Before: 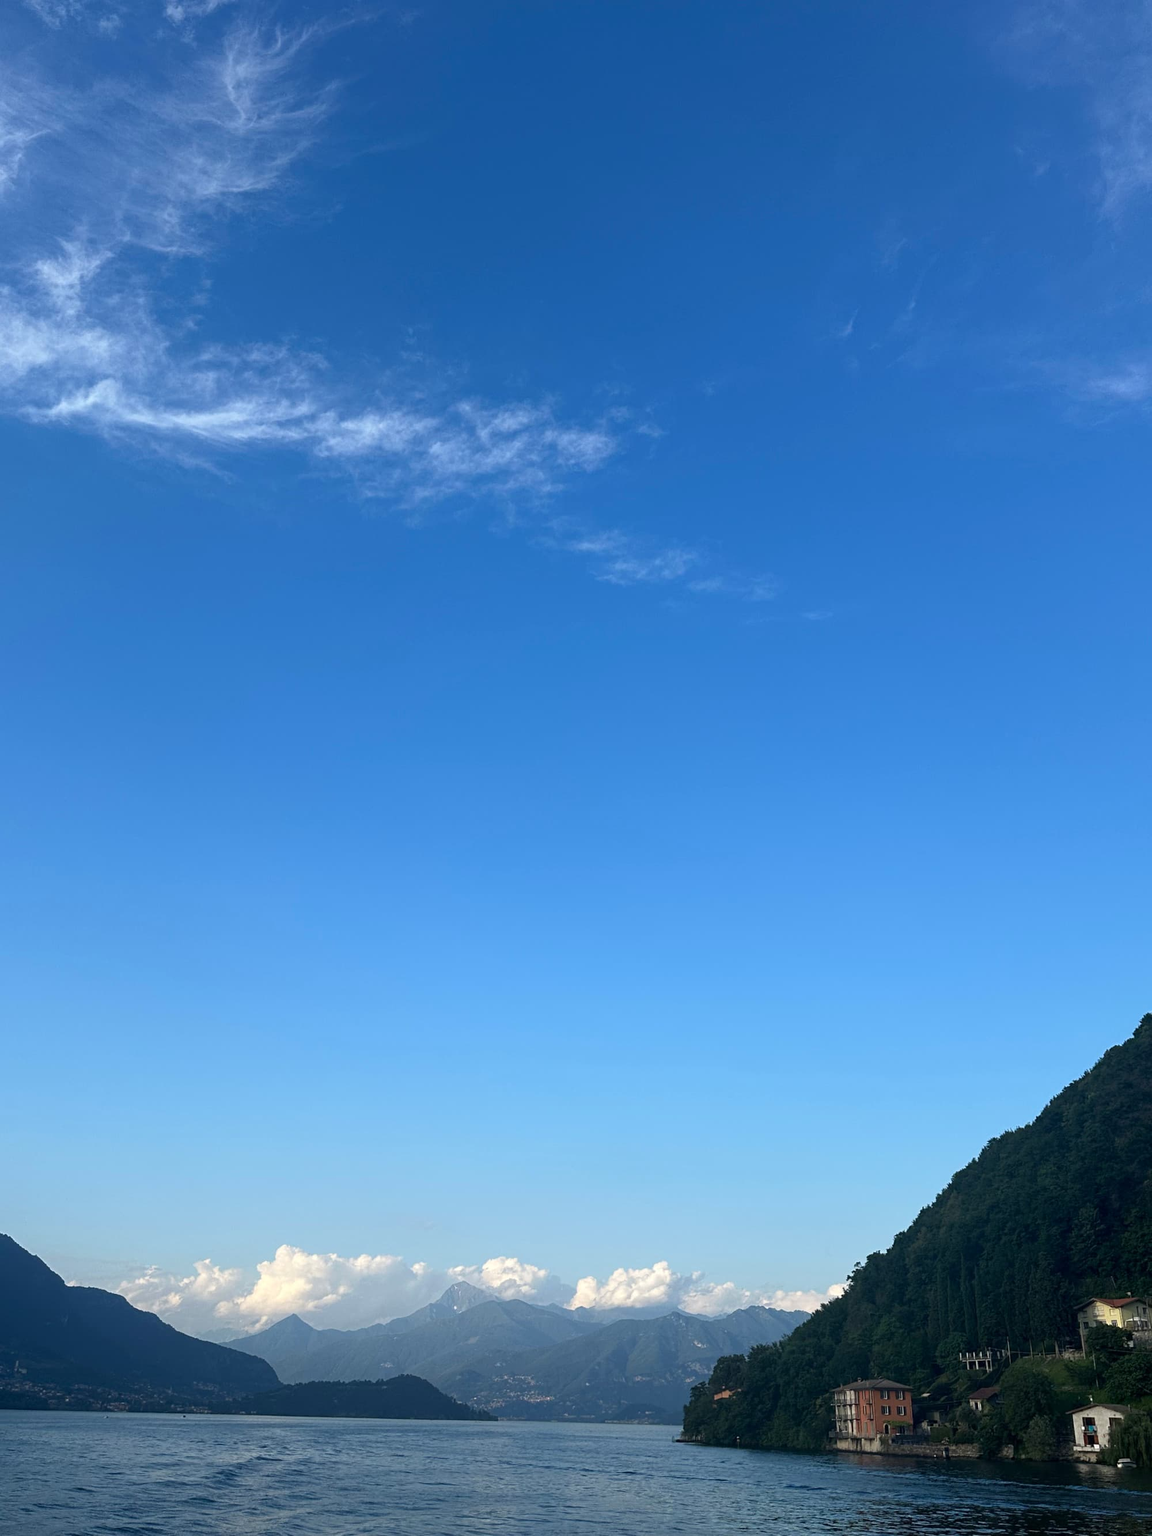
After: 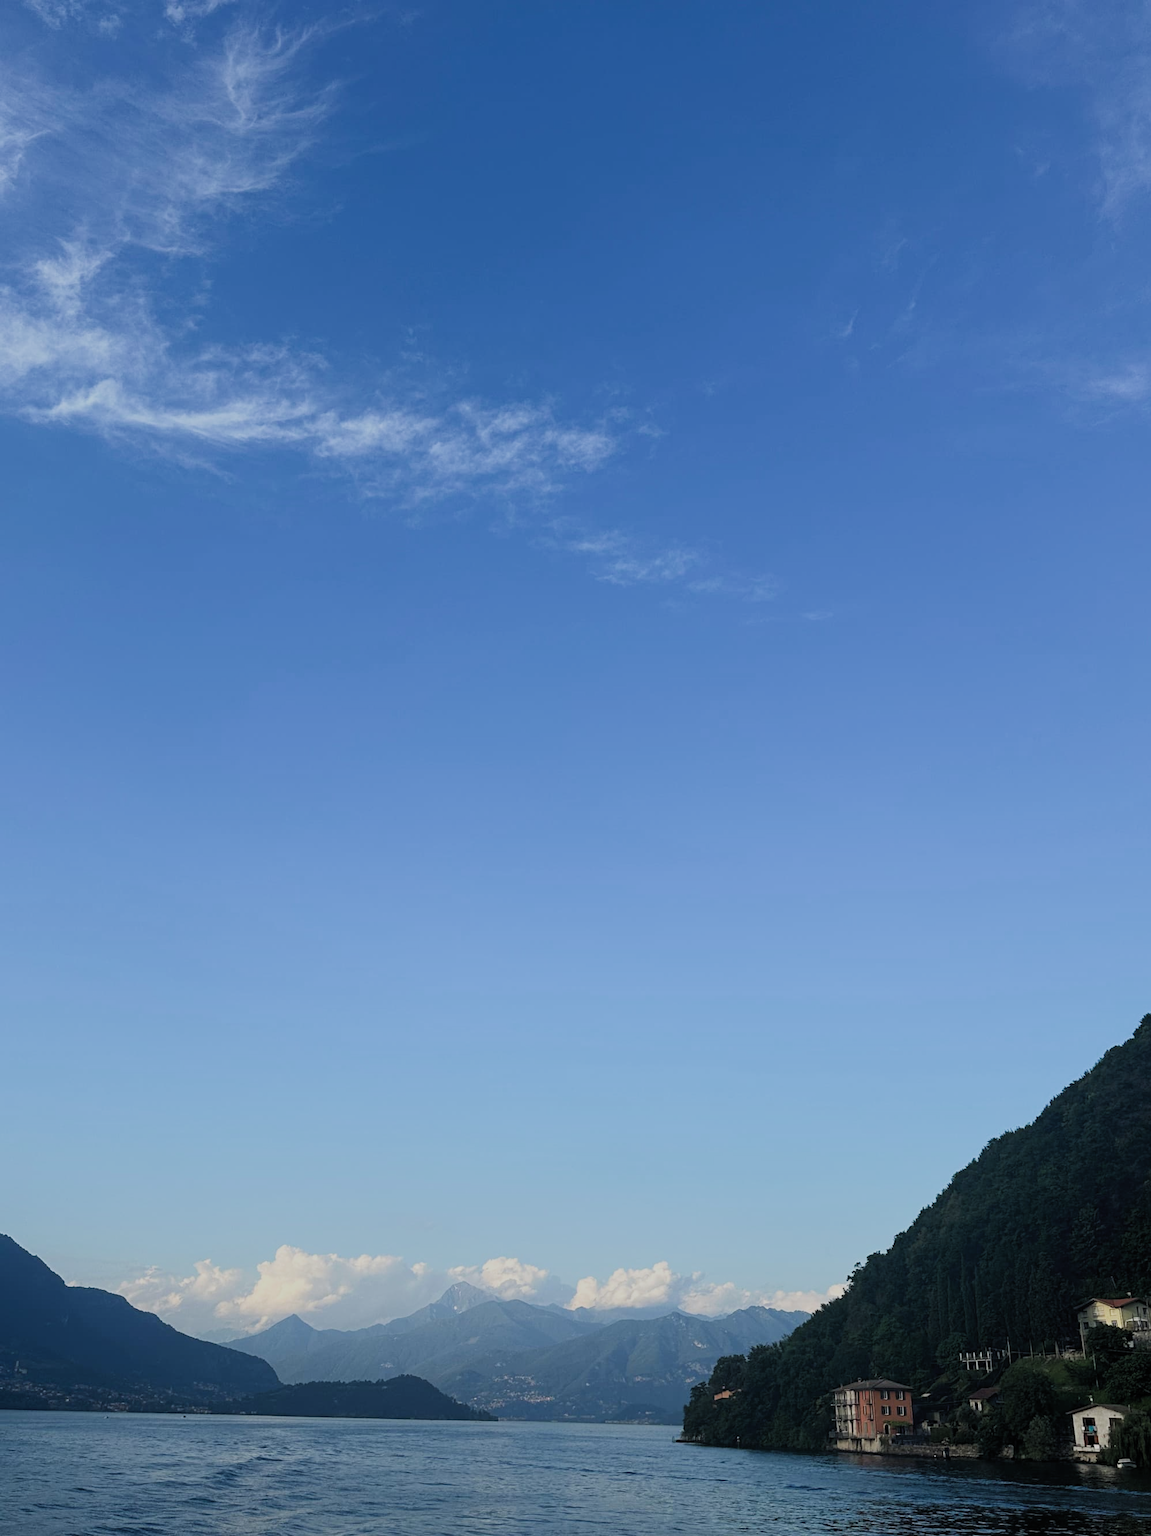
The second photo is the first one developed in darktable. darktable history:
filmic rgb: black relative exposure -7.65 EV, white relative exposure 4.56 EV, threshold 2.98 EV, hardness 3.61, color science v5 (2021), contrast in shadows safe, contrast in highlights safe, enable highlight reconstruction true
